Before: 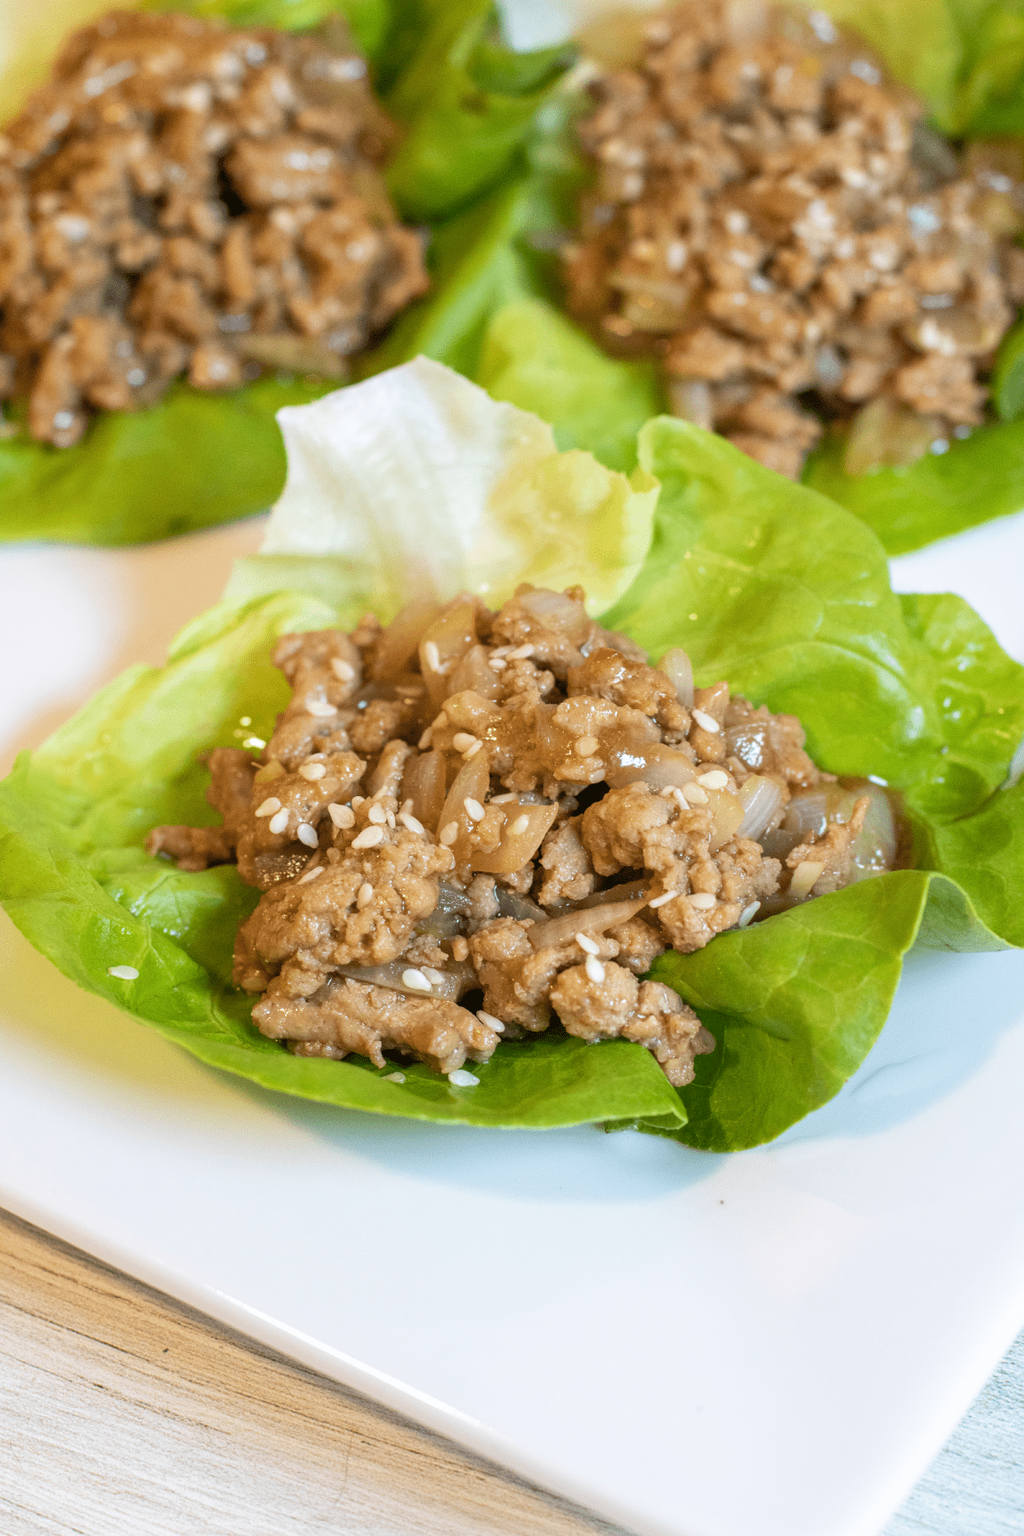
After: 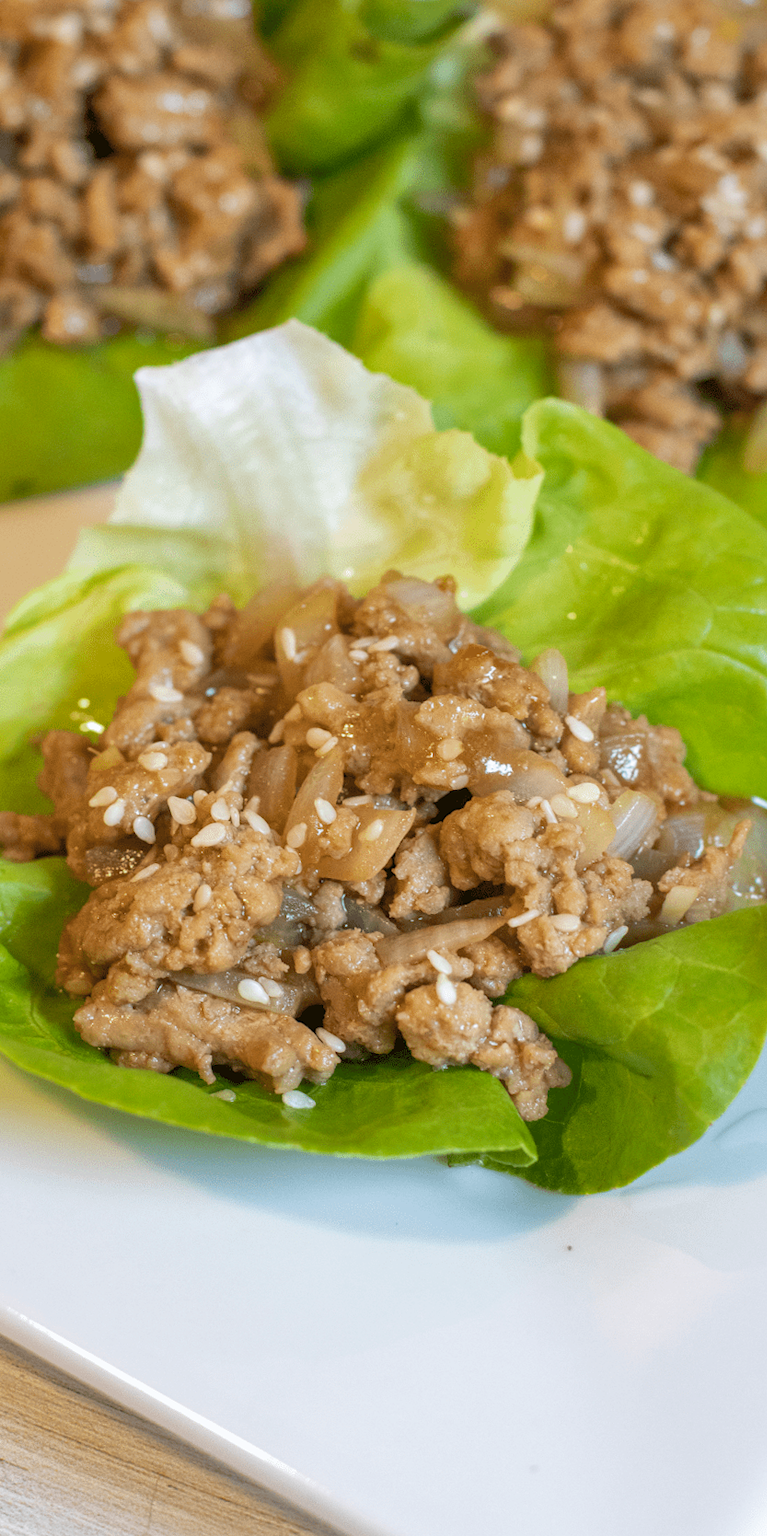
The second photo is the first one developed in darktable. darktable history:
shadows and highlights: on, module defaults
crop and rotate: angle -3.01°, left 14.131%, top 0.024%, right 10.947%, bottom 0.026%
exposure: black level correction 0.001, compensate highlight preservation false
